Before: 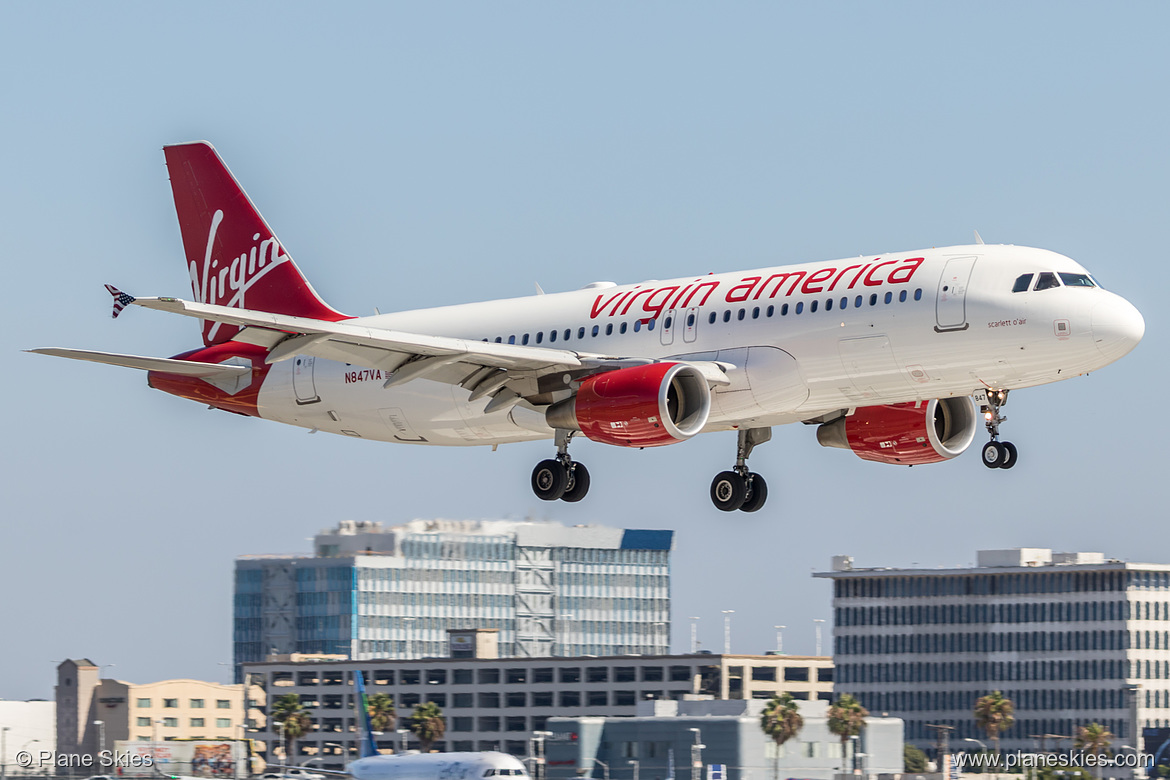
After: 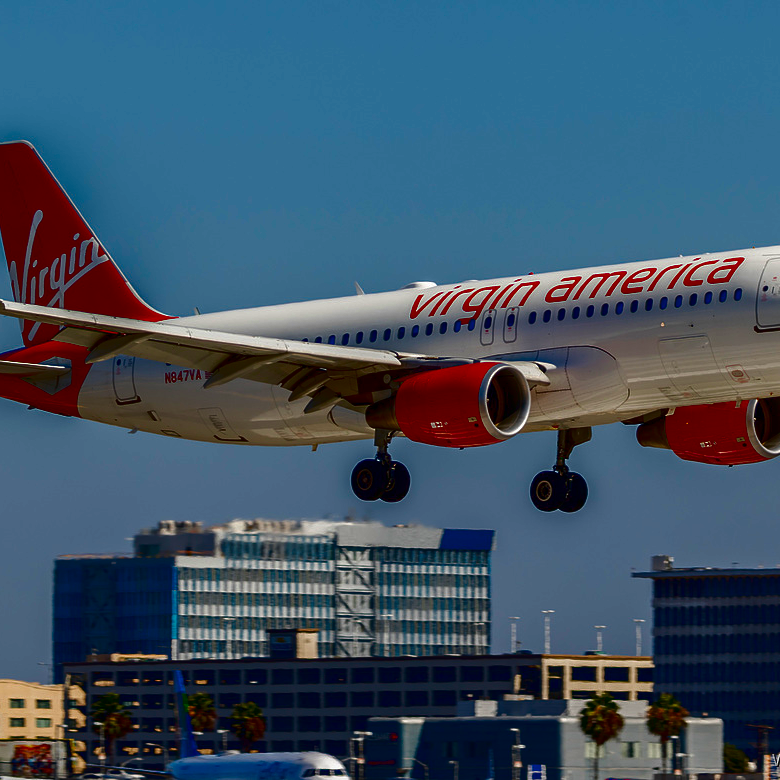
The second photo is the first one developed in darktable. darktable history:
crop and rotate: left 15.422%, right 17.836%
contrast brightness saturation: brightness -0.997, saturation 1
